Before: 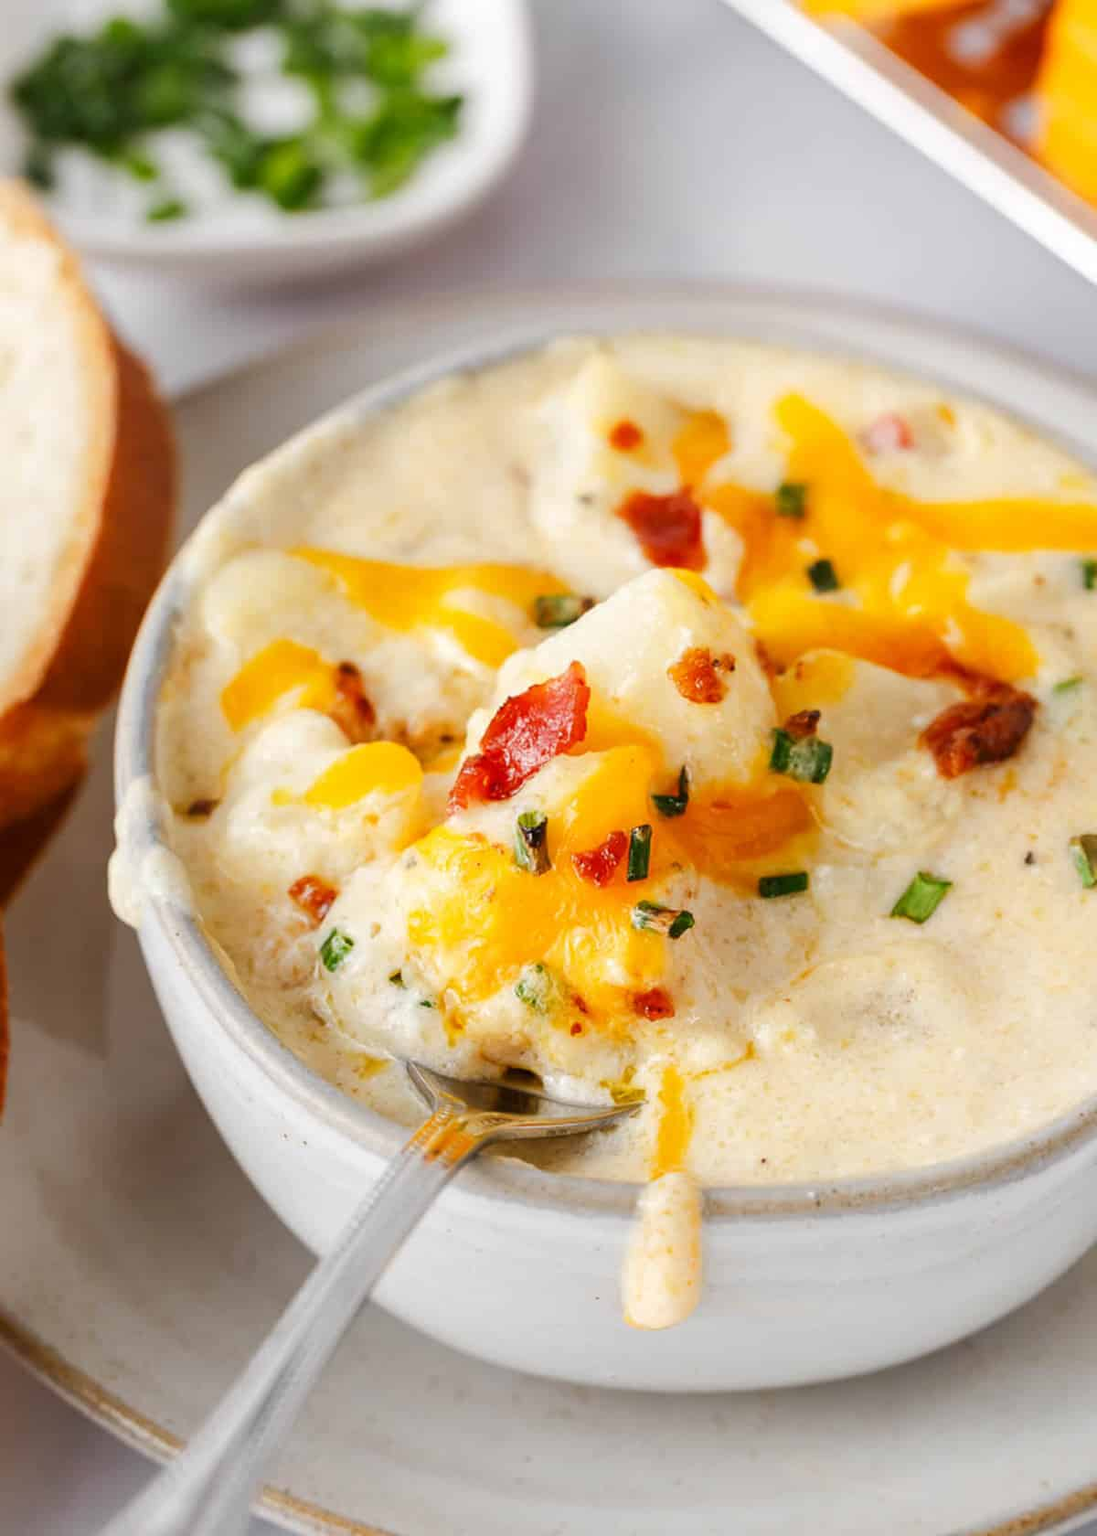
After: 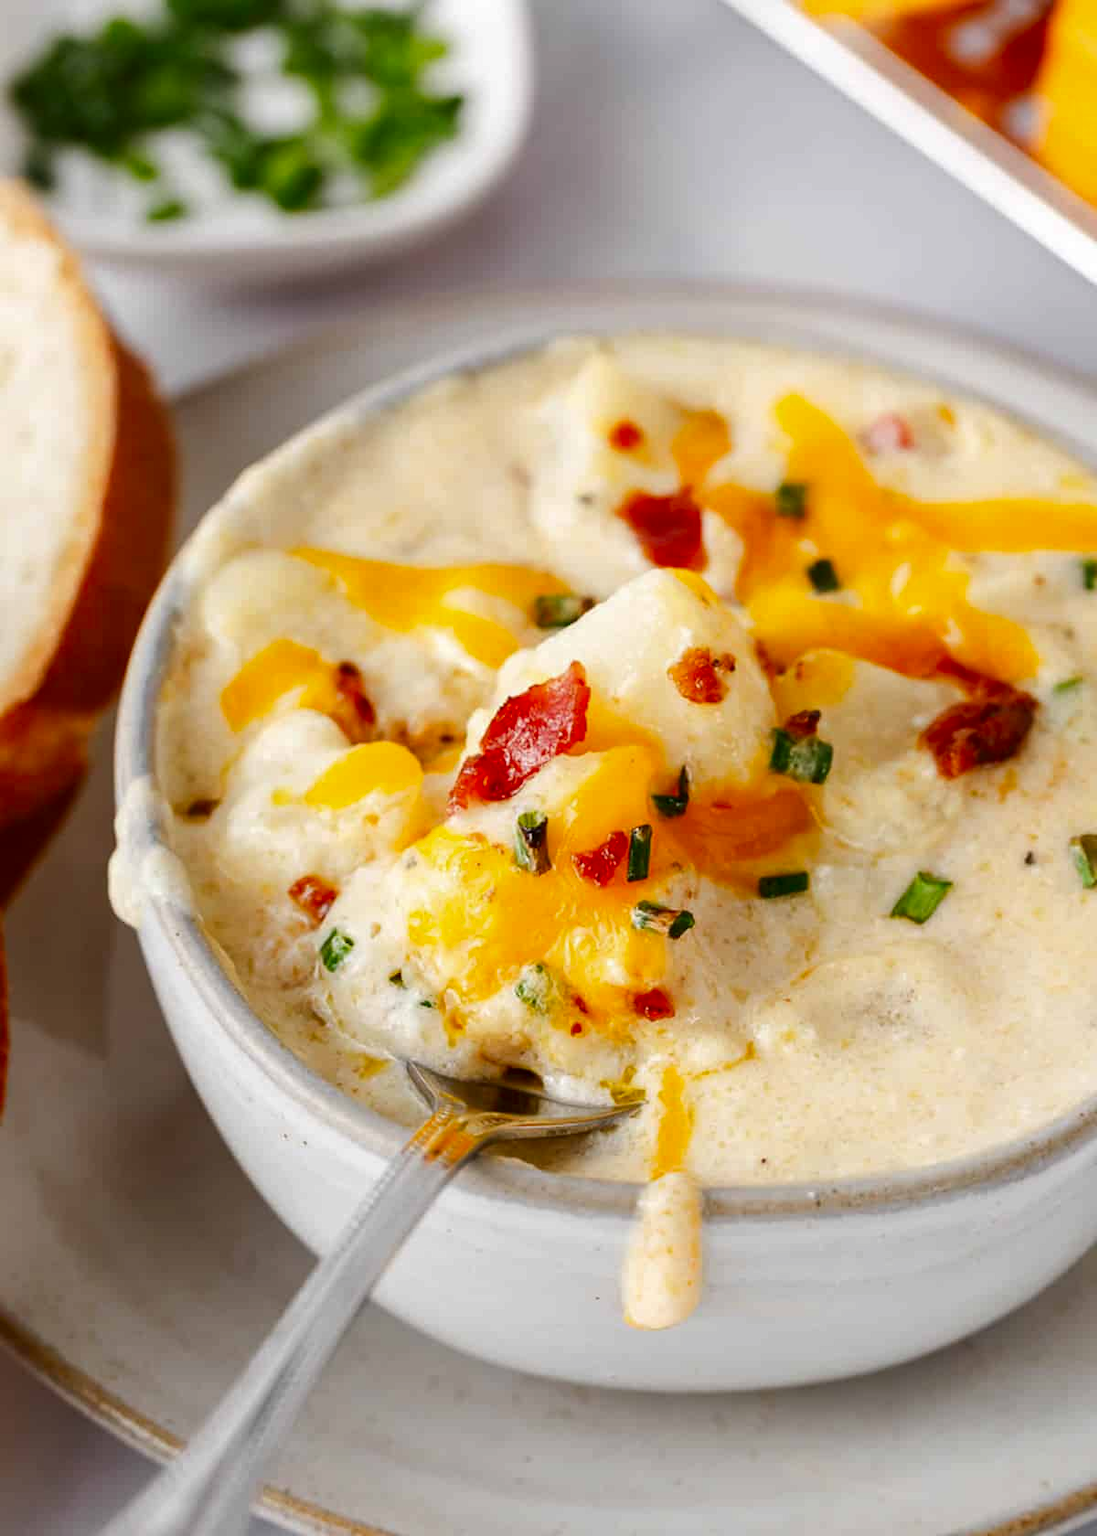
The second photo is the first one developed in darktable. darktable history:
contrast brightness saturation: contrast 0.066, brightness -0.132, saturation 0.063
